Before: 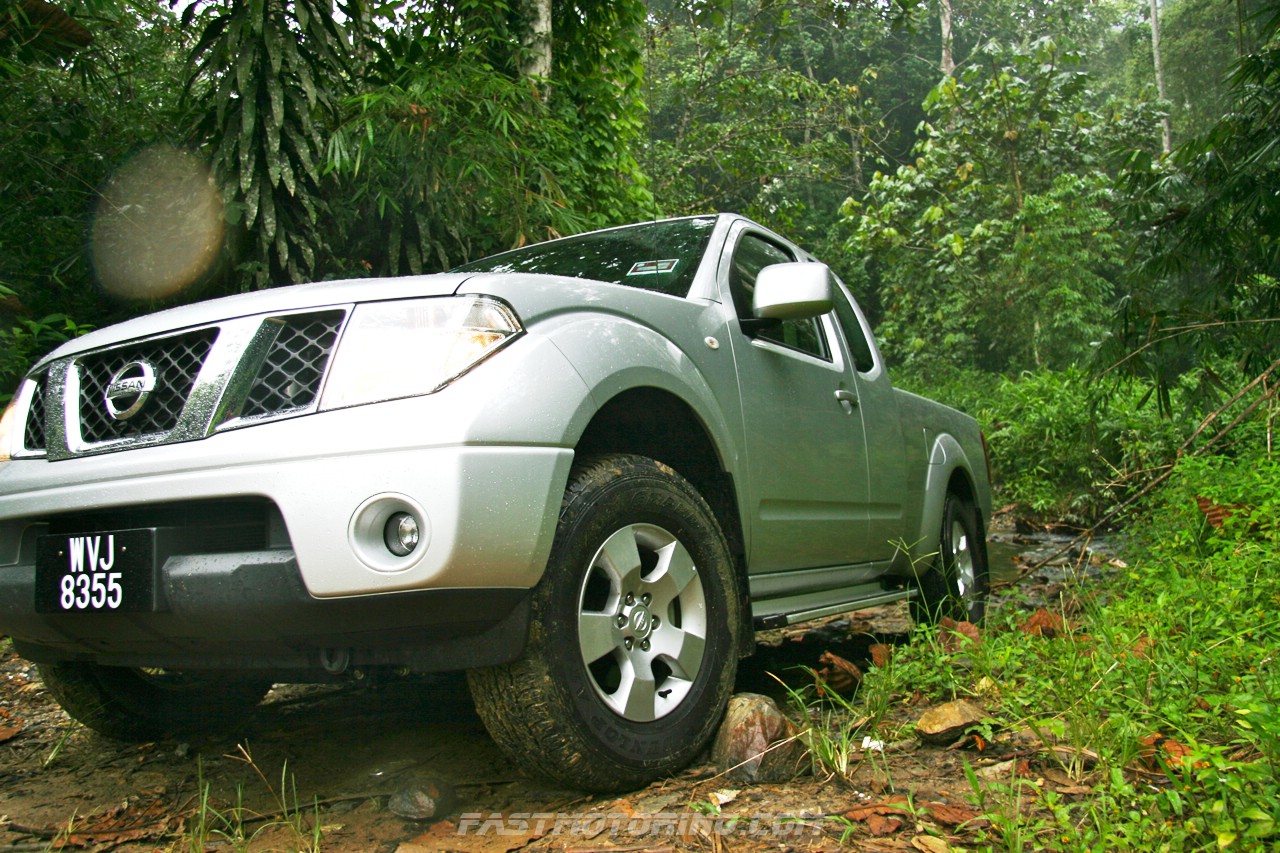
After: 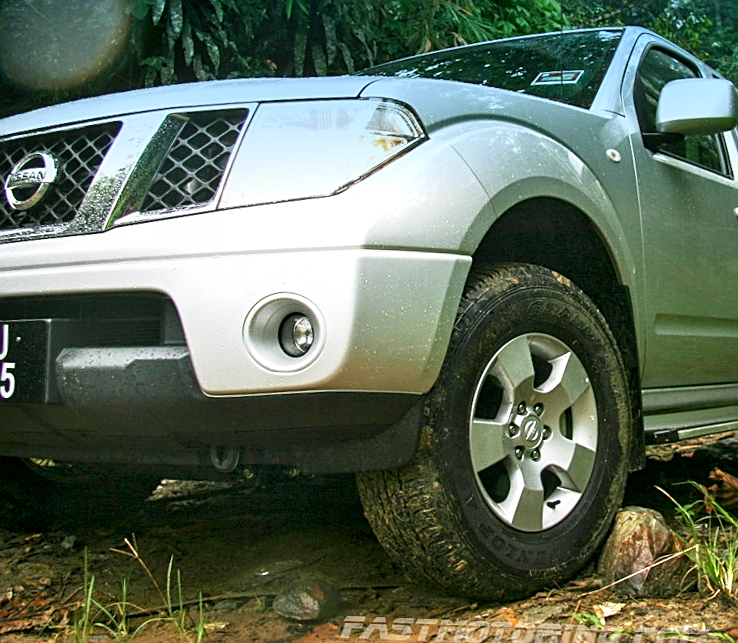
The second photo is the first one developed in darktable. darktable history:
exposure: black level correction 0.002, exposure 0.15 EV, compensate highlight preservation false
crop: left 8.966%, top 23.852%, right 34.699%, bottom 4.703%
graduated density: density 2.02 EV, hardness 44%, rotation 0.374°, offset 8.21, hue 208.8°, saturation 97%
rotate and perspective: rotation 2.17°, automatic cropping off
sharpen: on, module defaults
local contrast: on, module defaults
contrast brightness saturation: contrast 0.07
